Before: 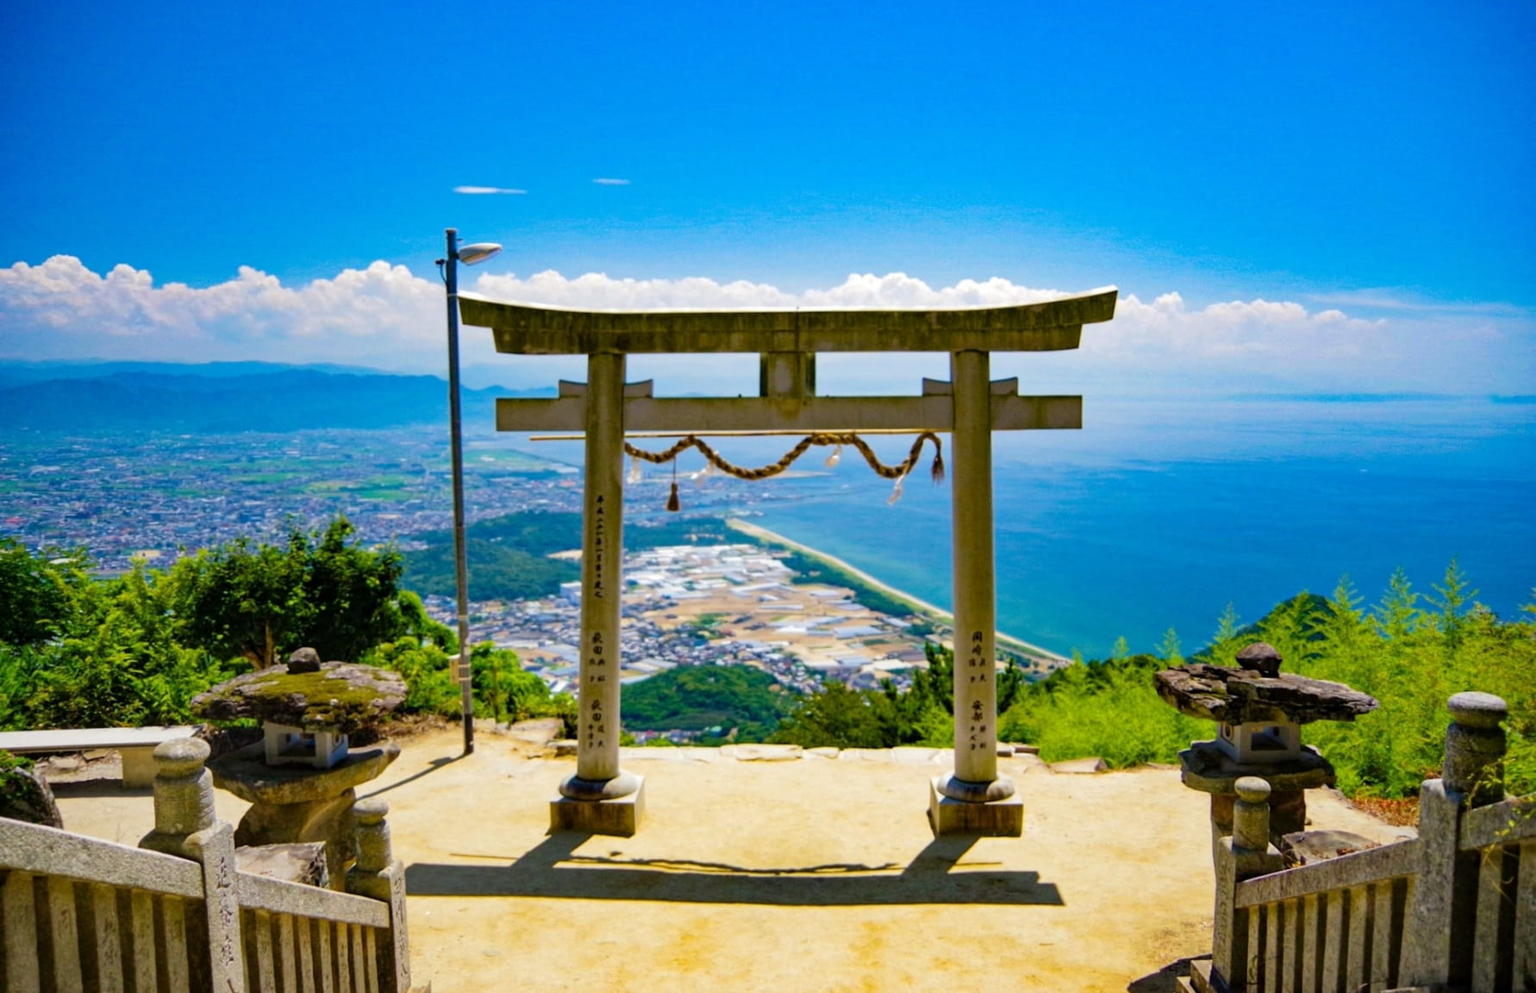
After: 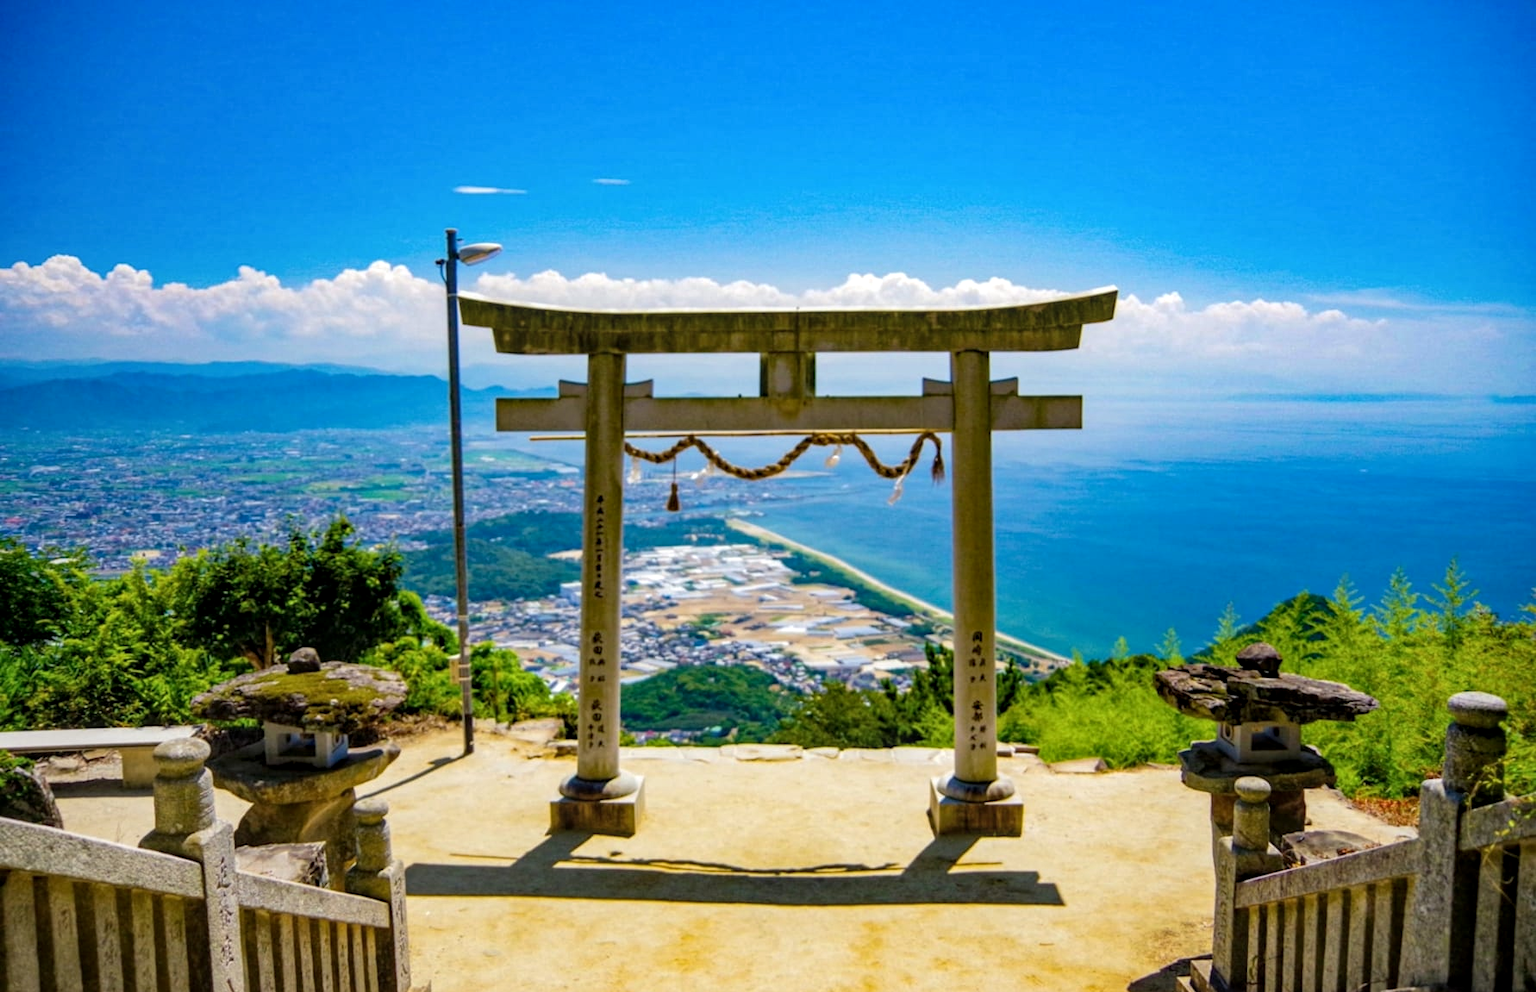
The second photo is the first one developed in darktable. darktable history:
crop: bottom 0.054%
local contrast: on, module defaults
